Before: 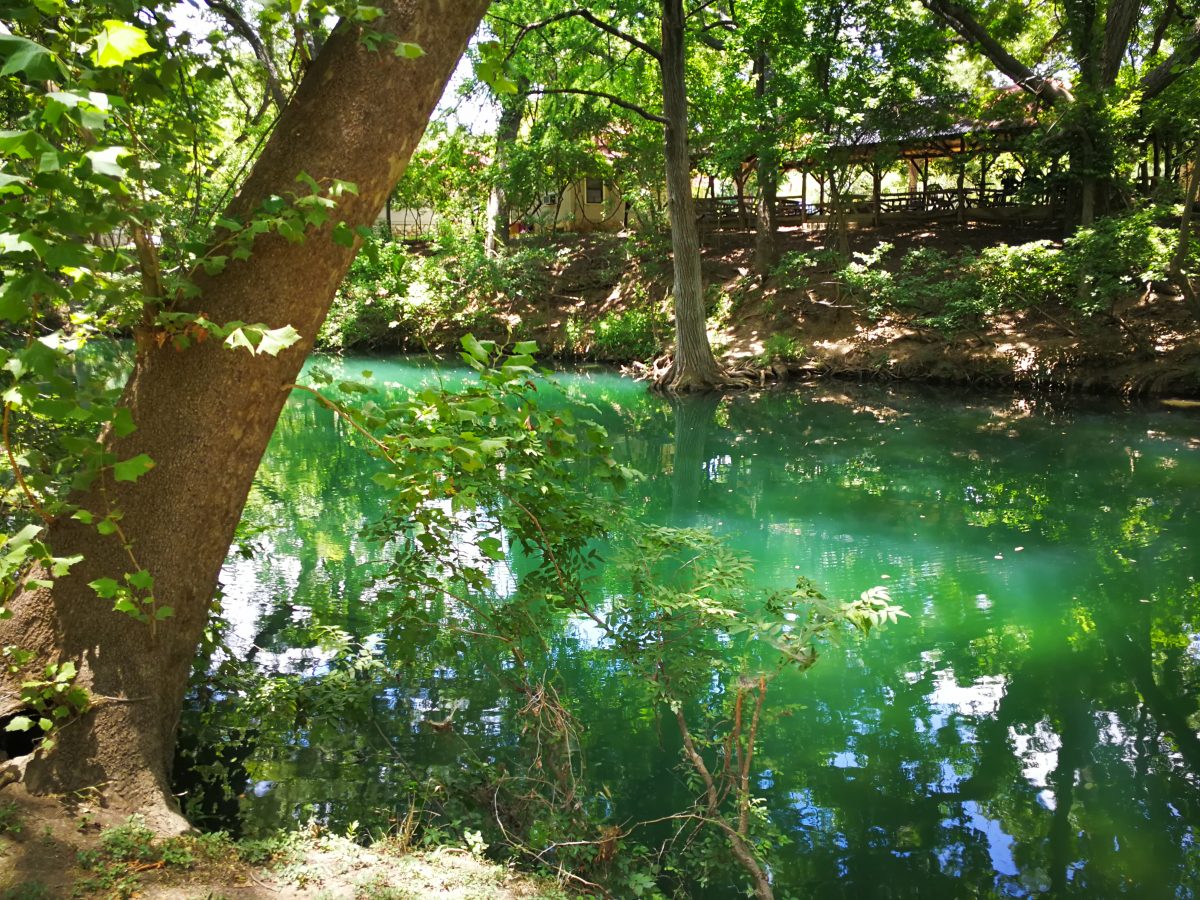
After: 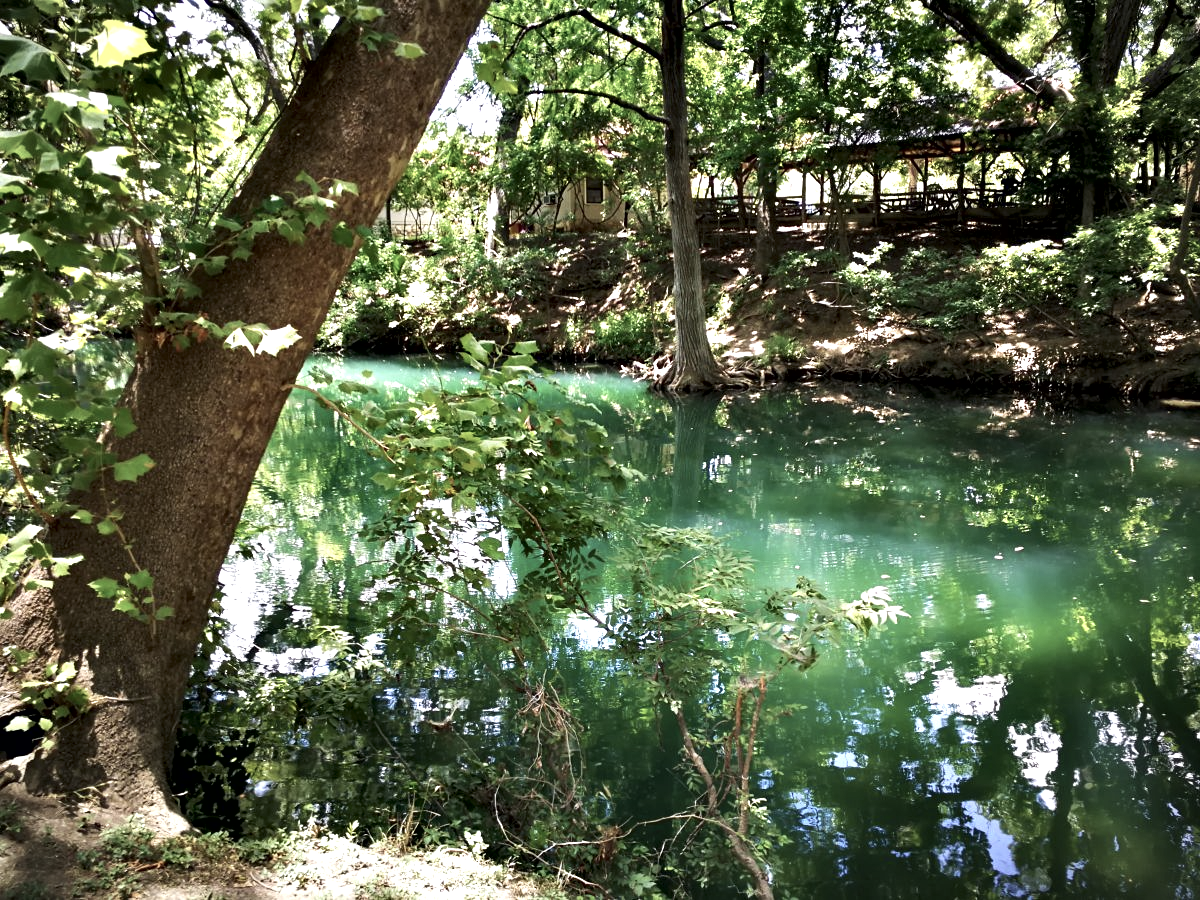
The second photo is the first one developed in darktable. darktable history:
contrast brightness saturation: contrast 0.097, saturation -0.372
vignetting: fall-off start 100.82%, fall-off radius 71.21%, width/height ratio 1.174
contrast equalizer: y [[0.6 ×6], [0.55 ×6], [0 ×6], [0 ×6], [0 ×6]]
